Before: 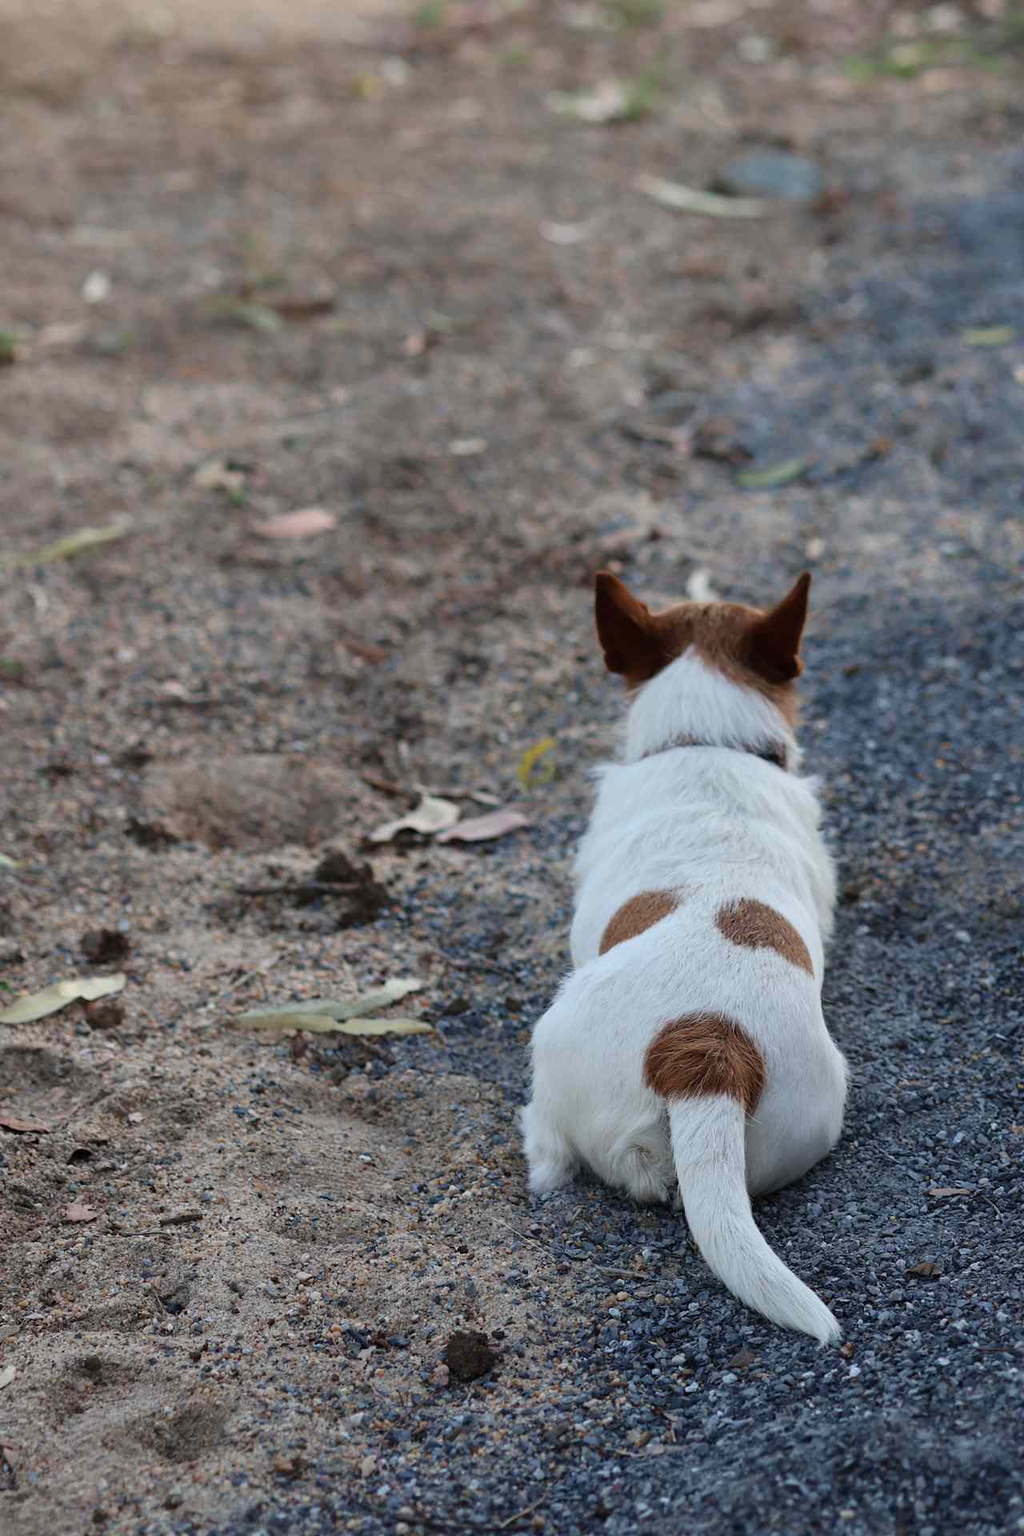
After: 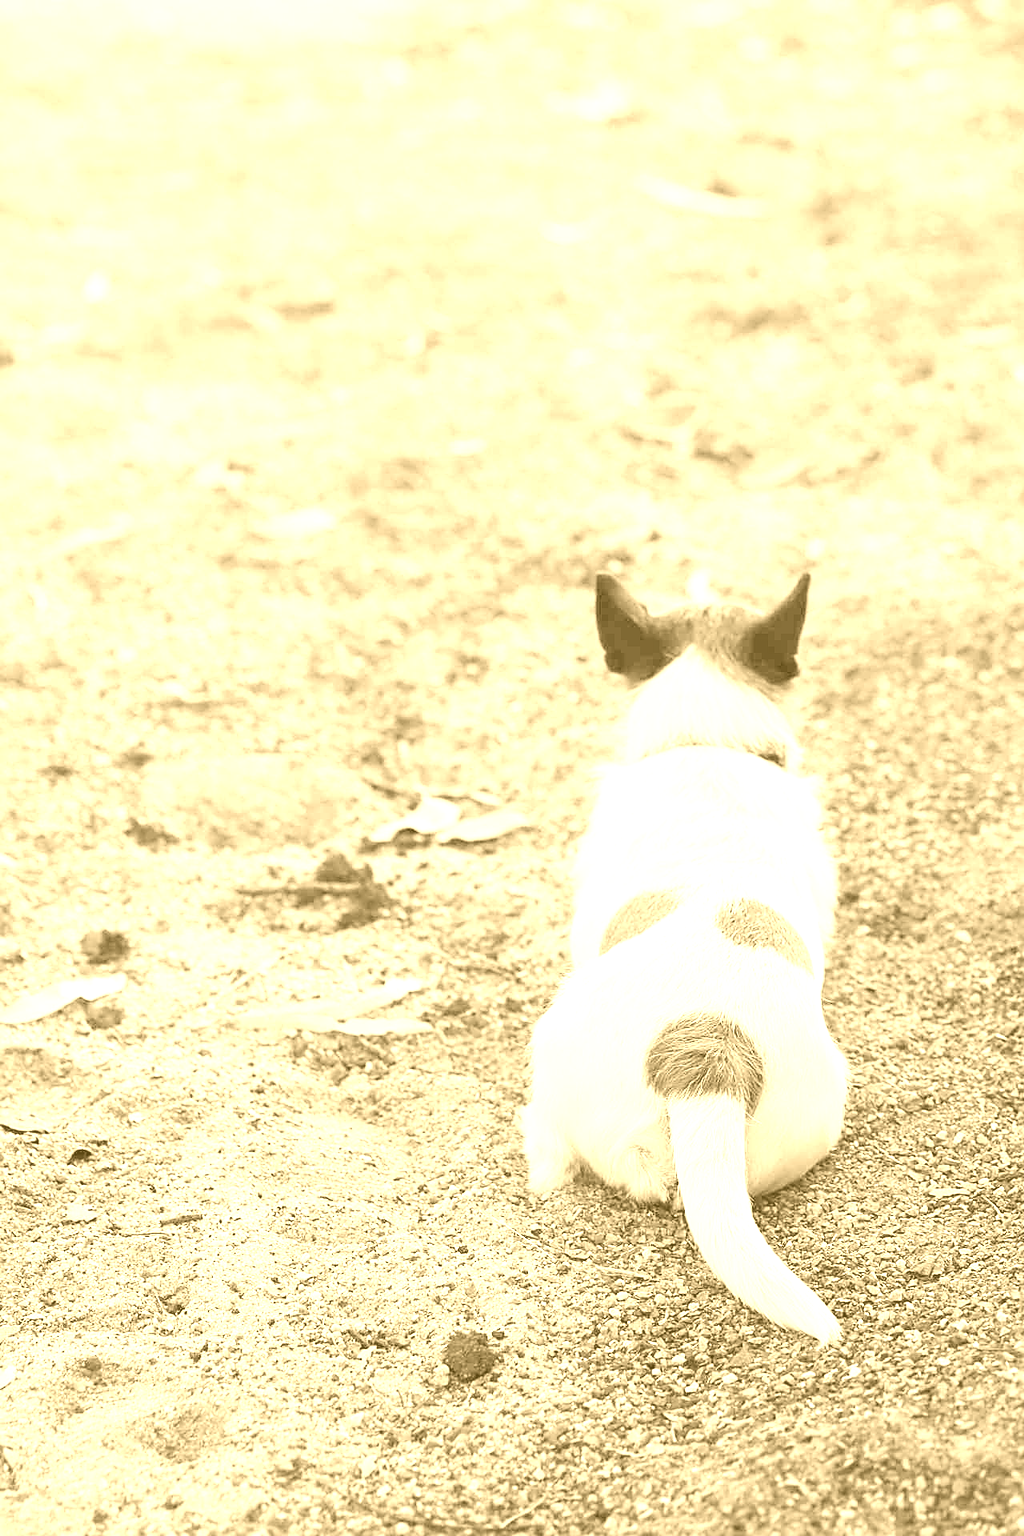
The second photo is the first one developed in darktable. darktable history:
sharpen: on, module defaults
colorize: hue 36°, source mix 100%
contrast brightness saturation: contrast 0.2, brightness -0.11, saturation 0.1
